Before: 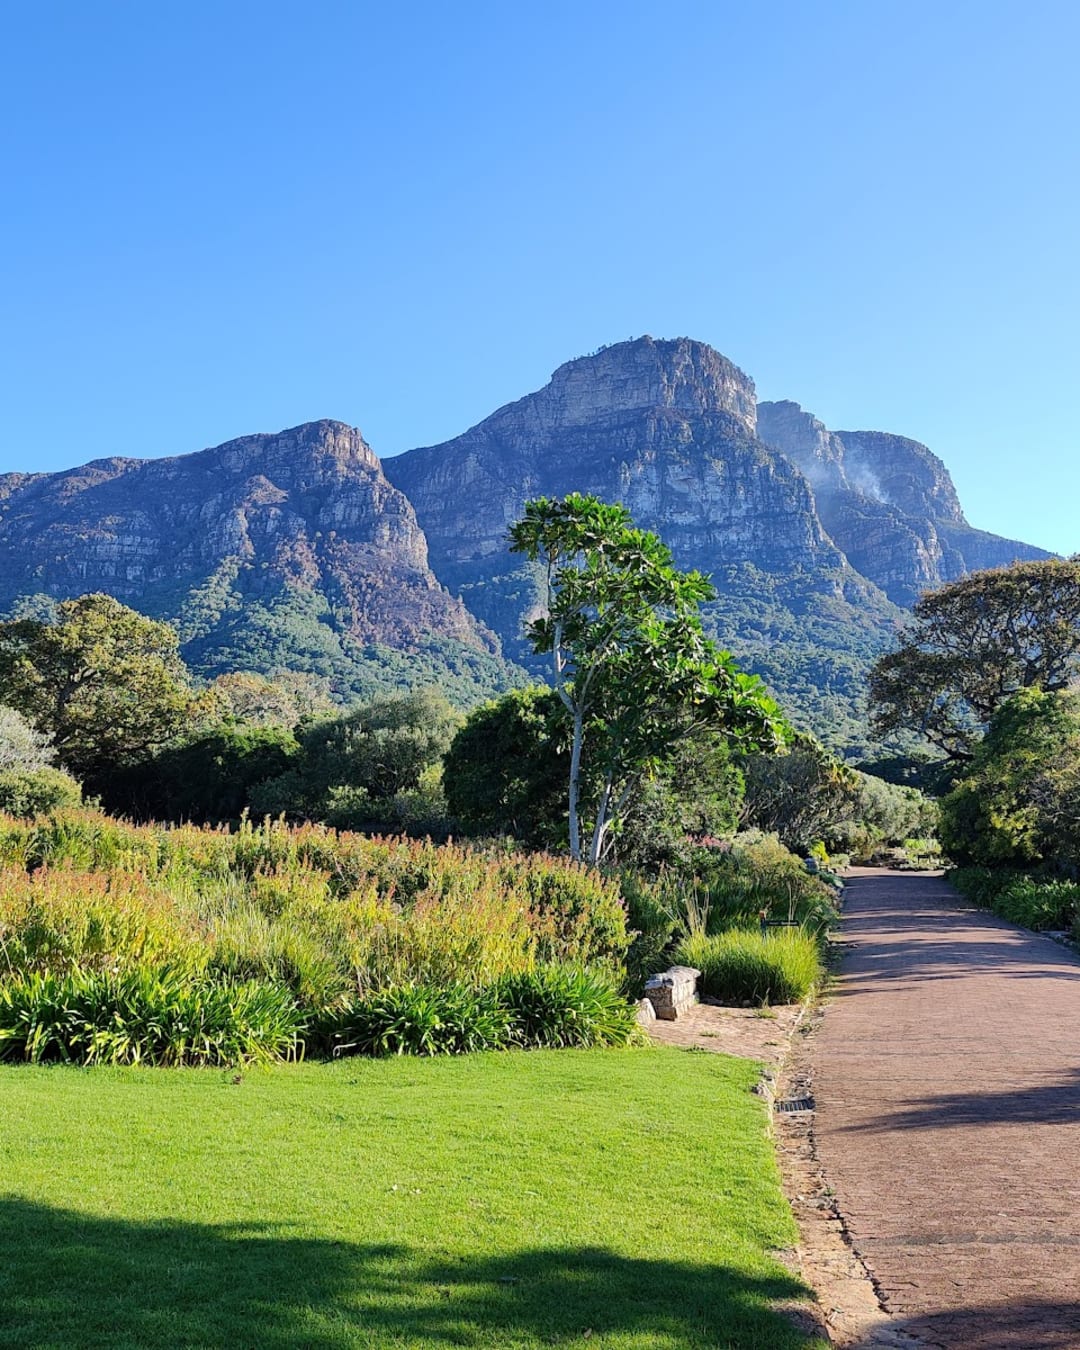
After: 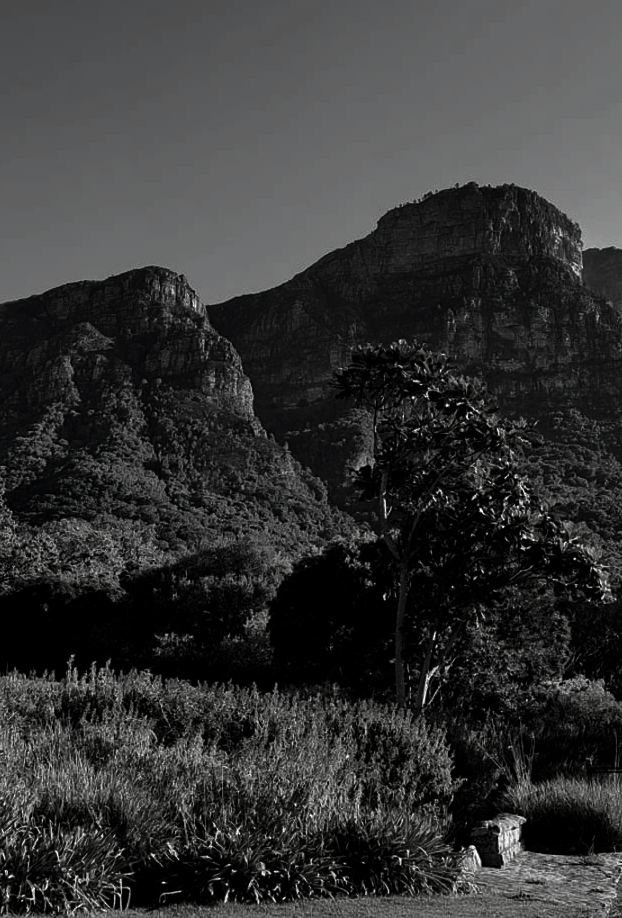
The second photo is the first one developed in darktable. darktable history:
contrast brightness saturation: contrast 0.025, brightness -0.999, saturation -0.986
crop: left 16.201%, top 11.402%, right 26.204%, bottom 20.533%
